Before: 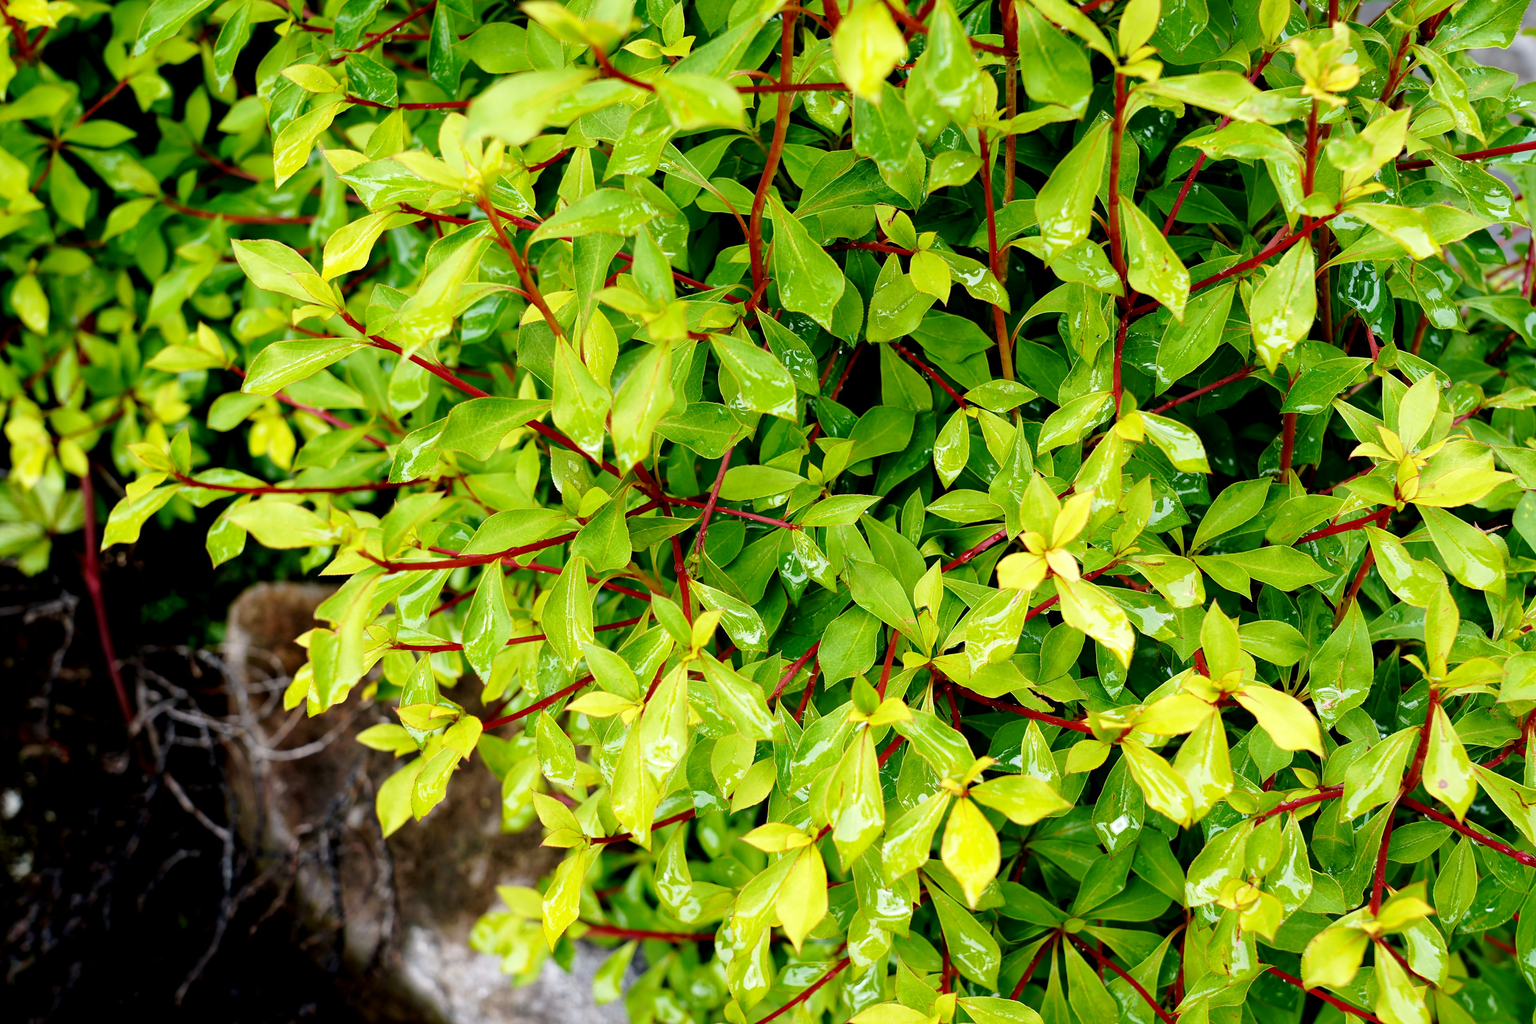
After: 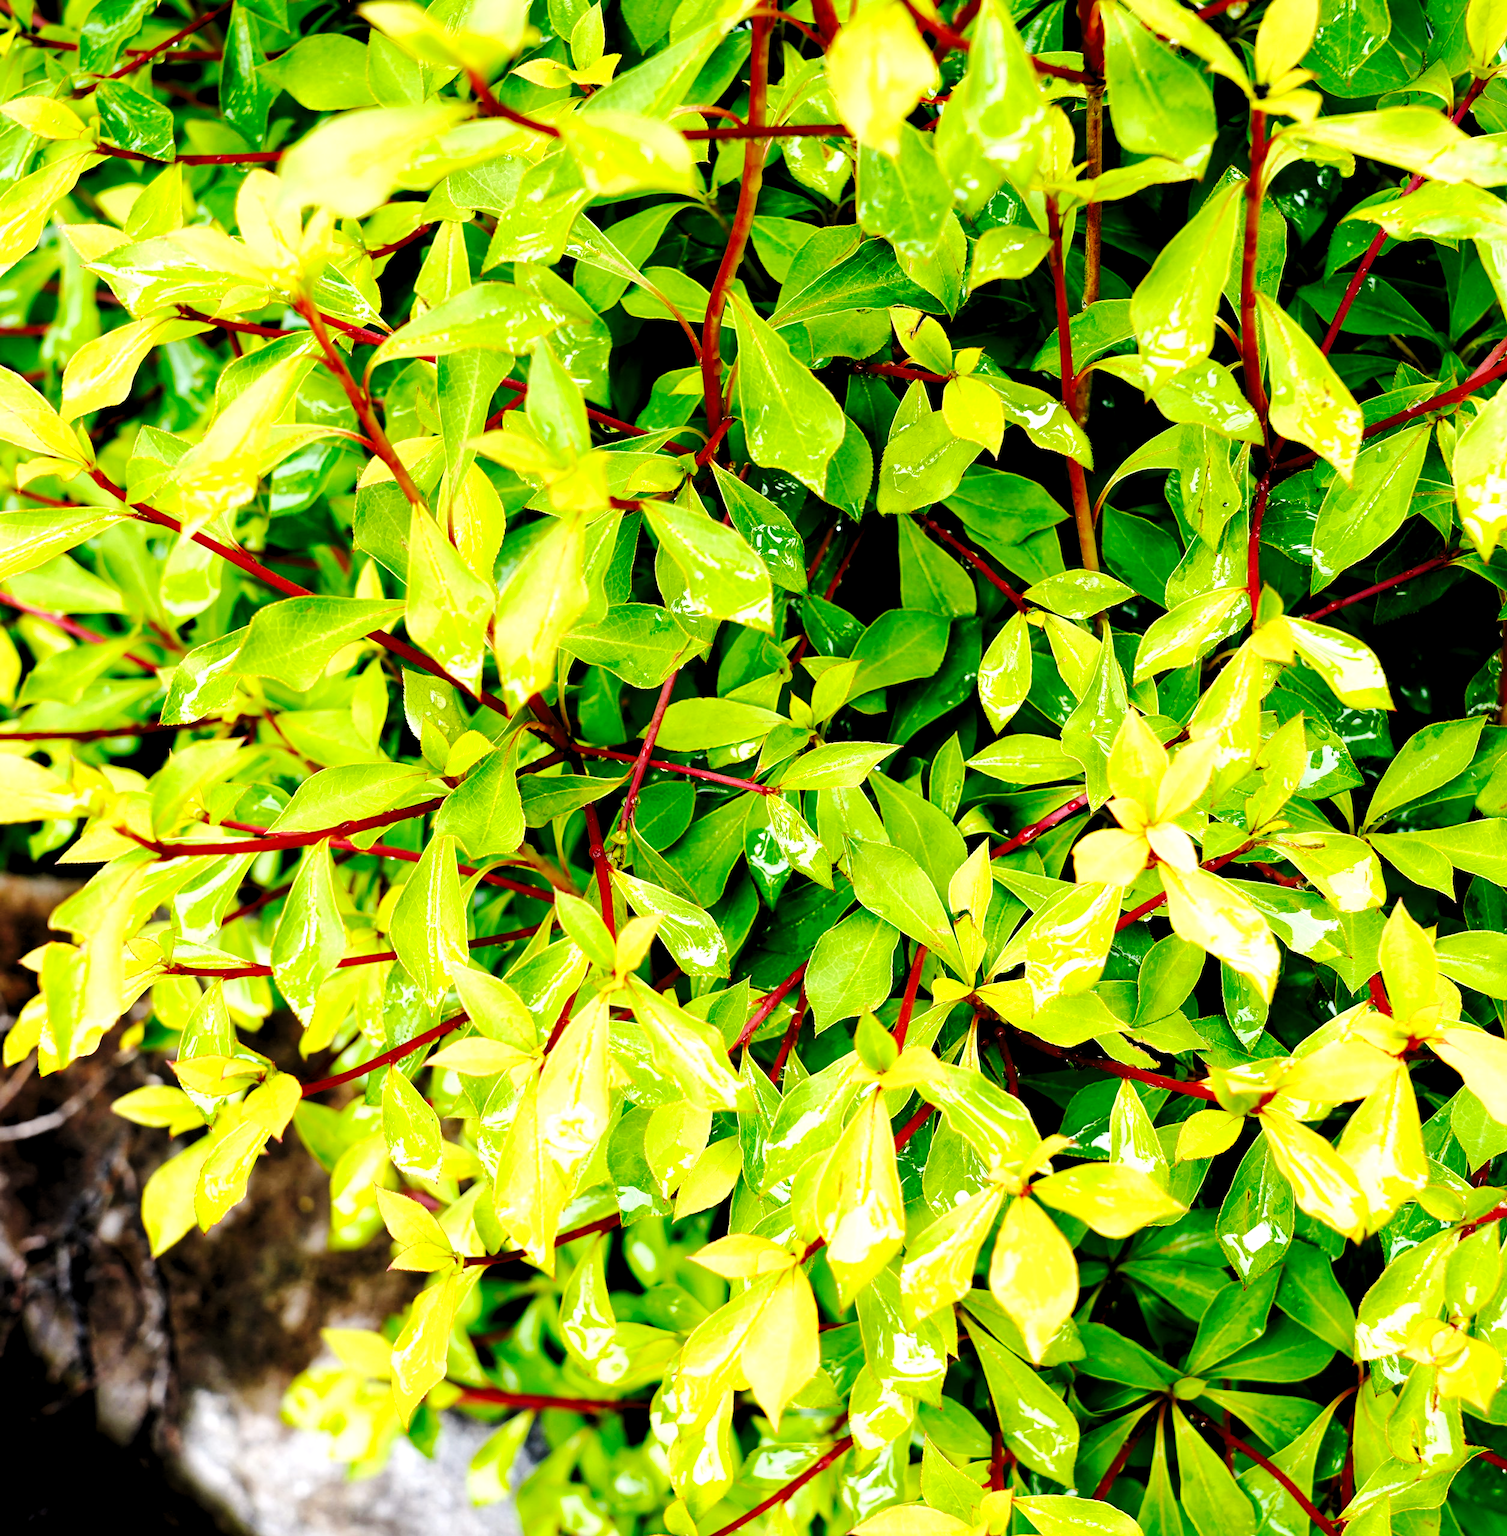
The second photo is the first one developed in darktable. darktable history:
crop and rotate: left 18.341%, right 16.203%
levels: levels [0.062, 0.494, 0.925]
base curve: curves: ch0 [(0, 0) (0.032, 0.025) (0.121, 0.166) (0.206, 0.329) (0.605, 0.79) (1, 1)], preserve colors none
